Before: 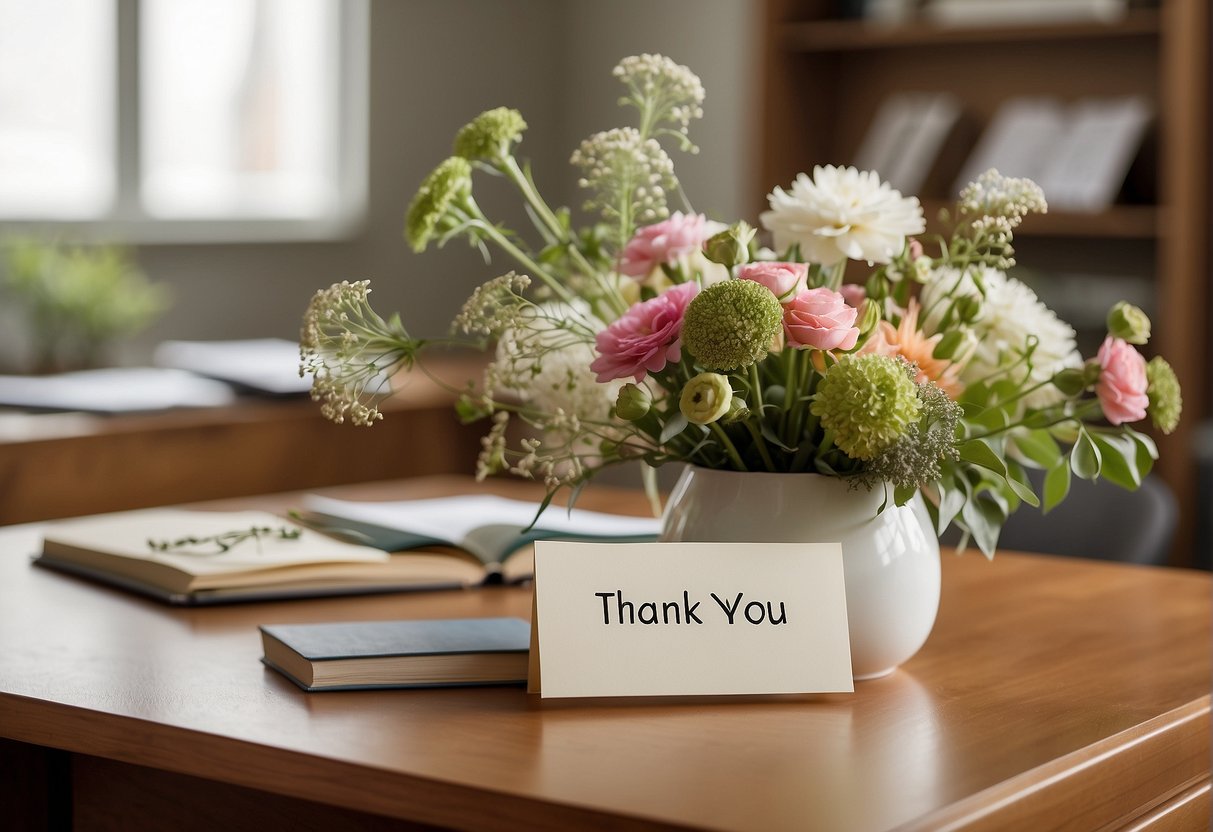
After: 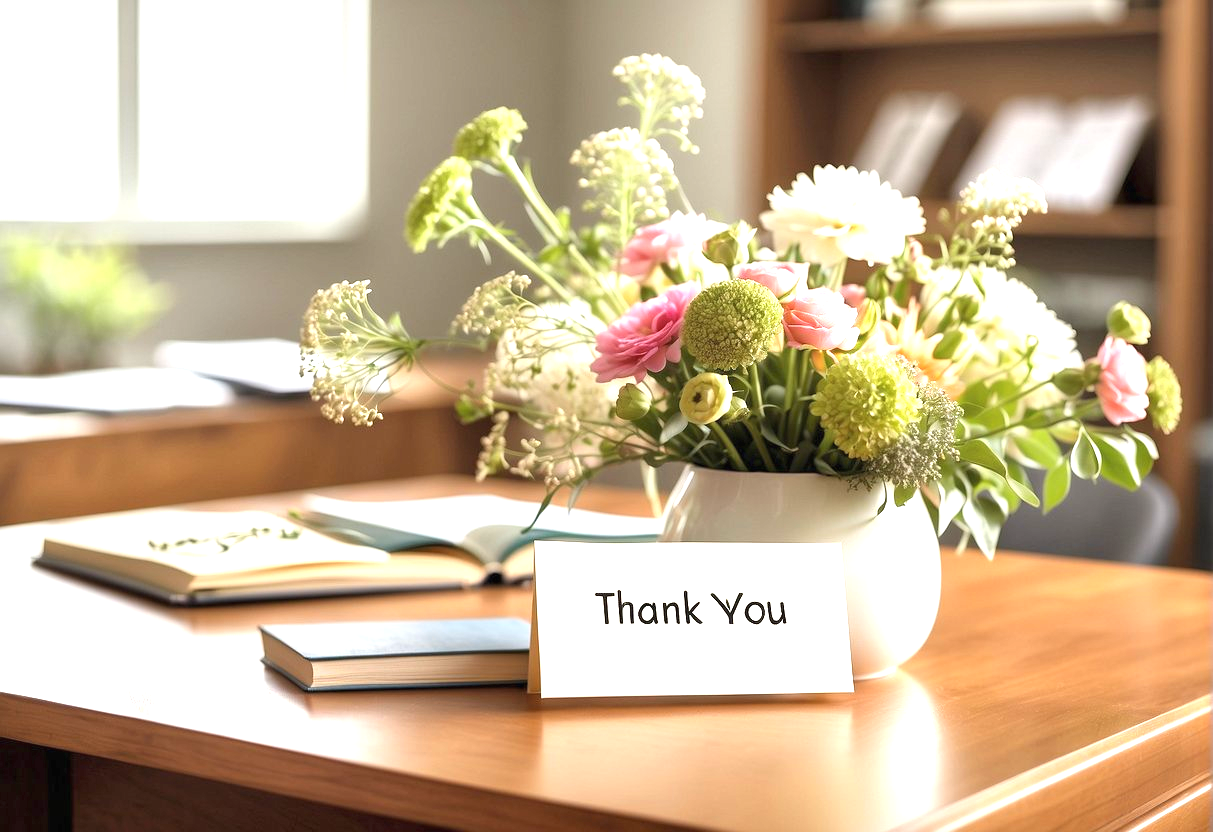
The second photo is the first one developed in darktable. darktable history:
contrast brightness saturation: contrast 0.05, brightness 0.06, saturation 0.01
exposure: black level correction 0, exposure 1.45 EV, compensate exposure bias true, compensate highlight preservation false
